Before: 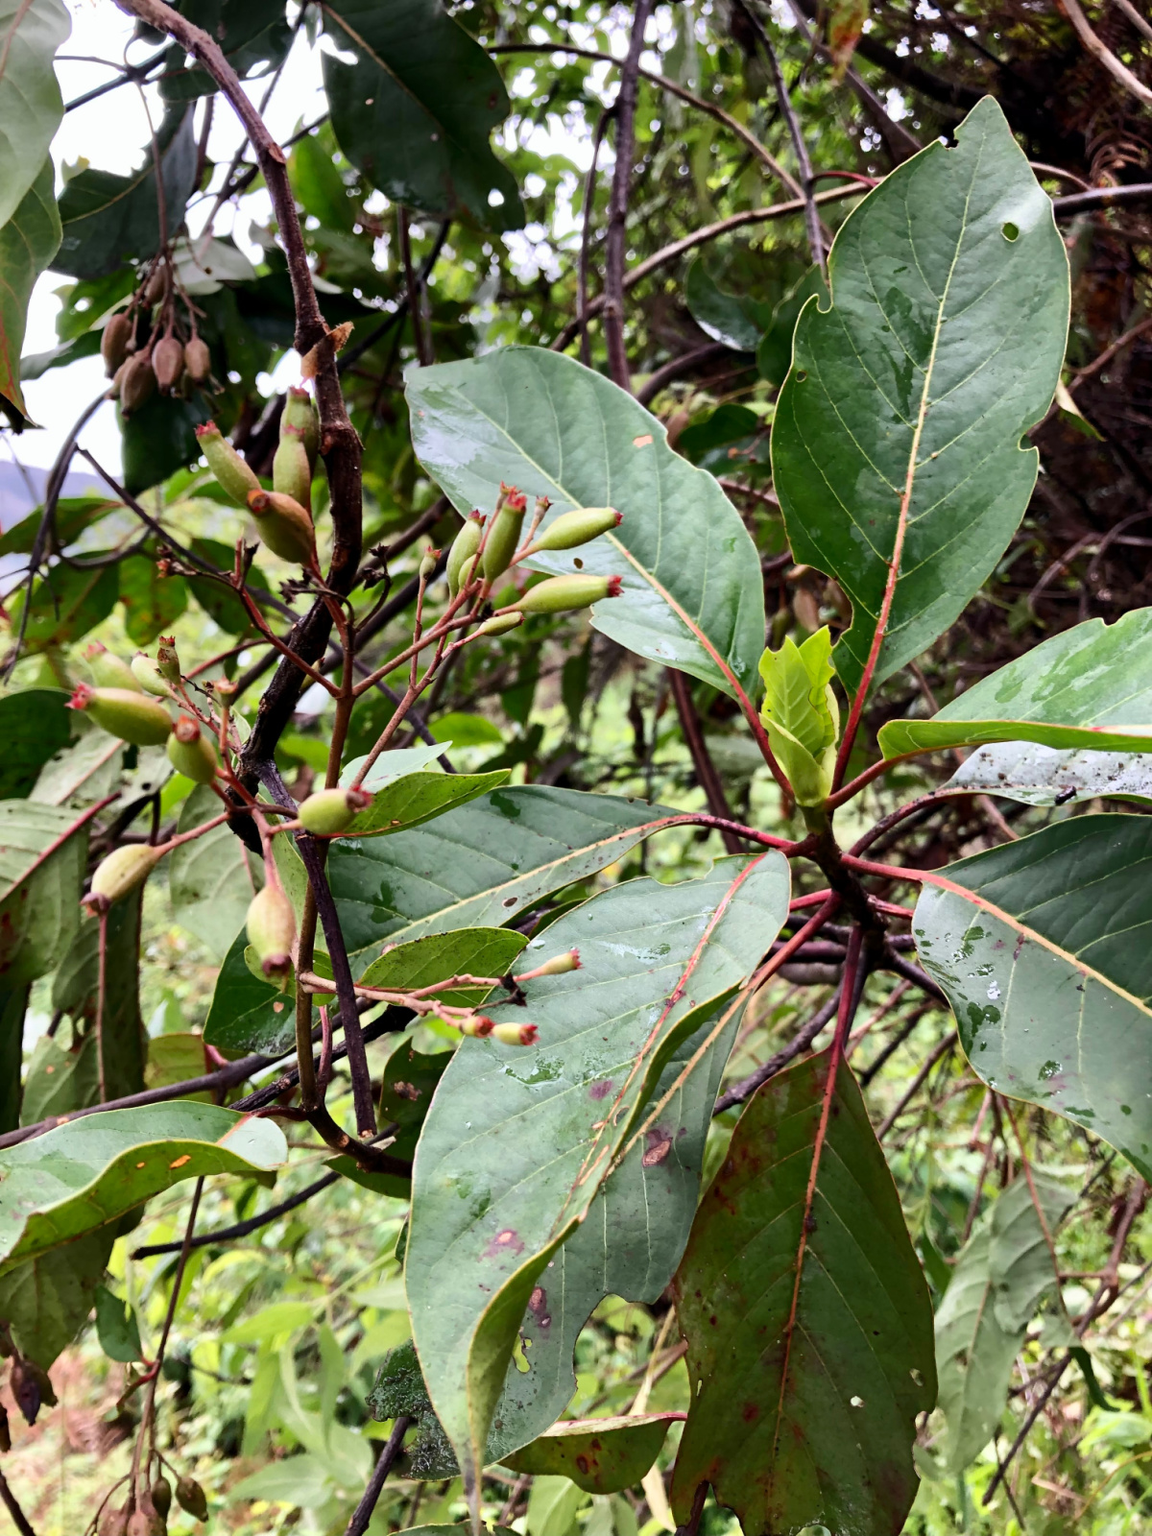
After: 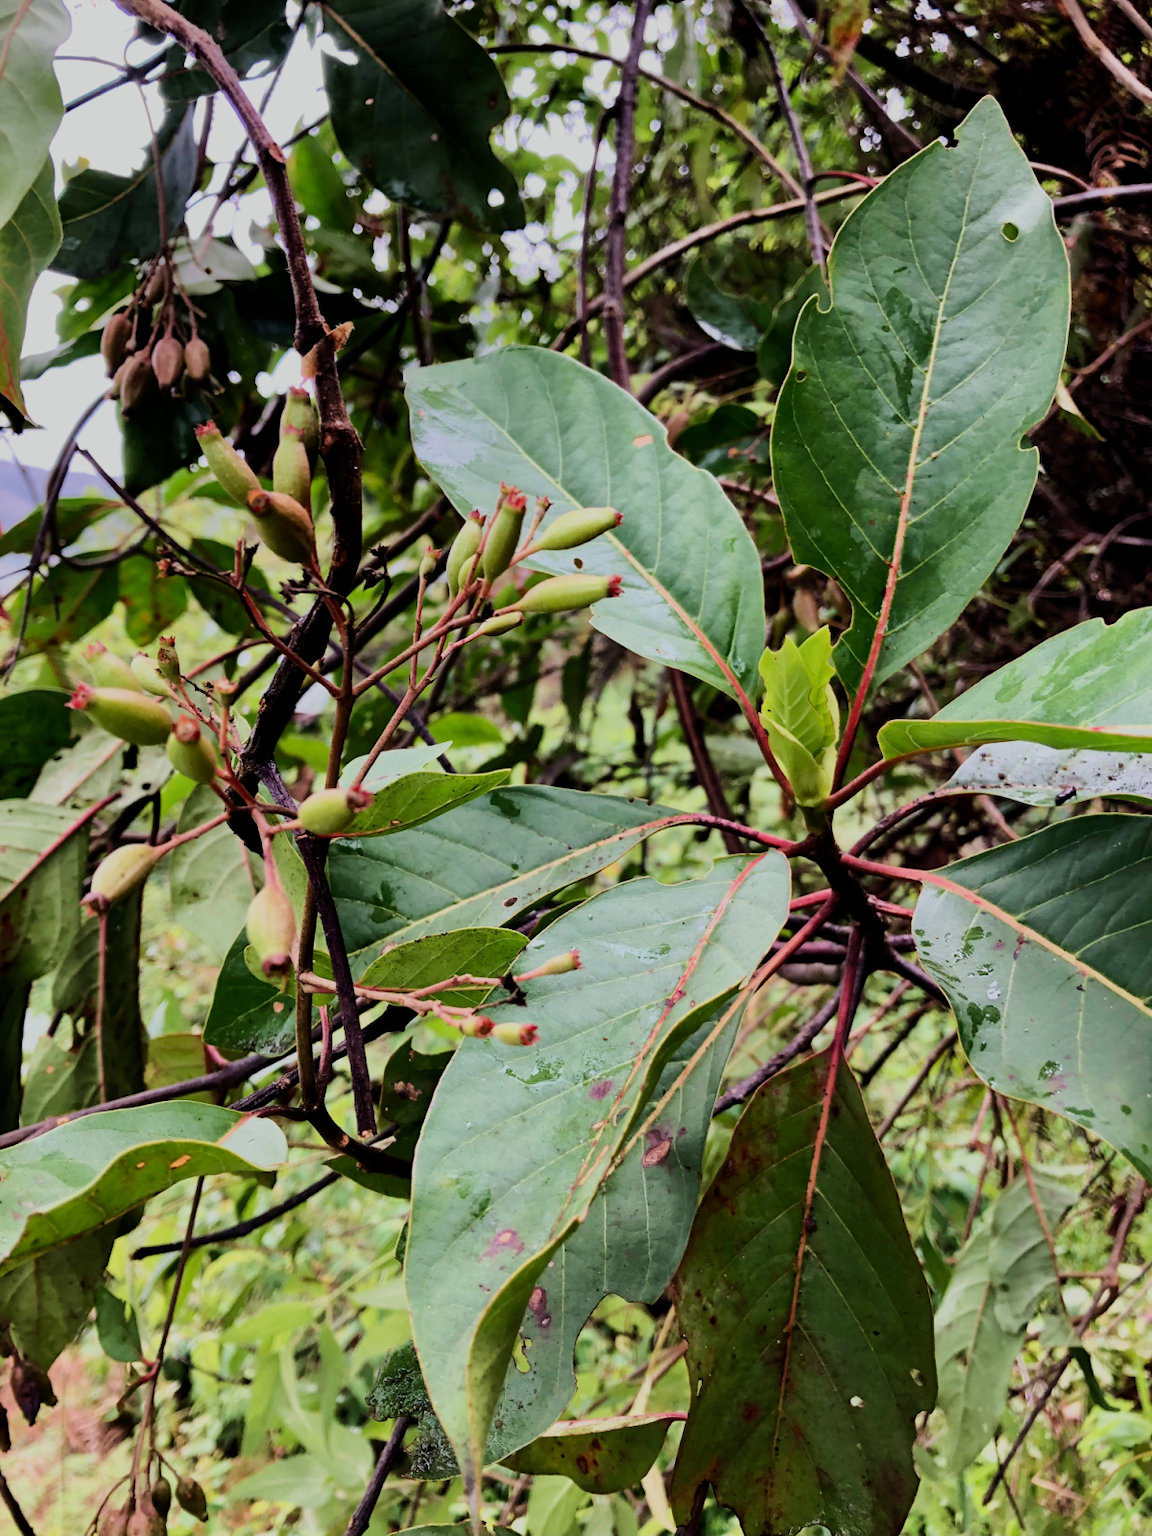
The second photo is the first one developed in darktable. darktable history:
velvia: on, module defaults
filmic rgb: black relative exposure -7.65 EV, white relative exposure 4.56 EV, hardness 3.61
